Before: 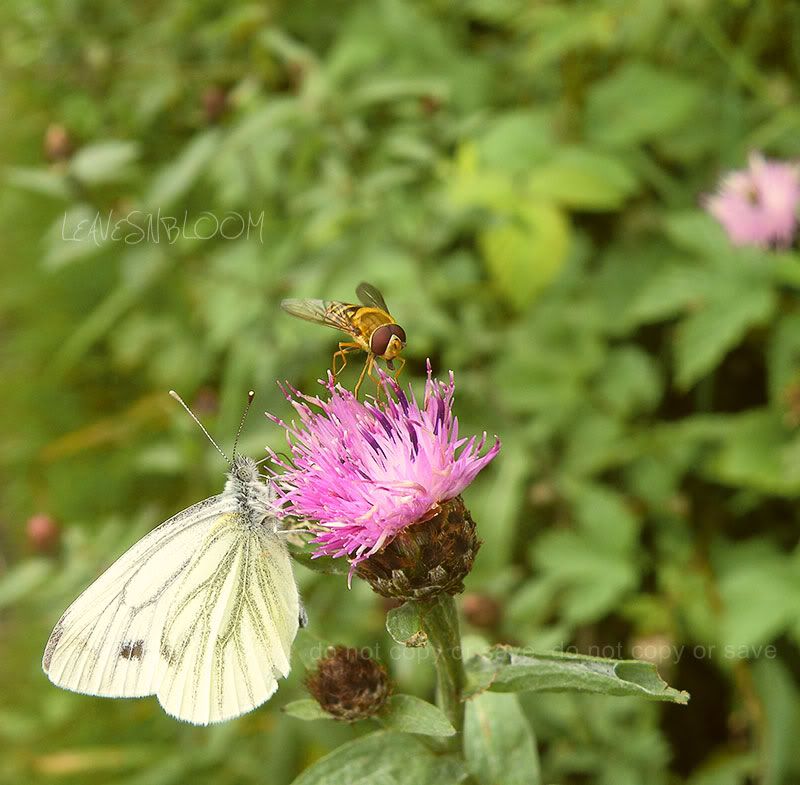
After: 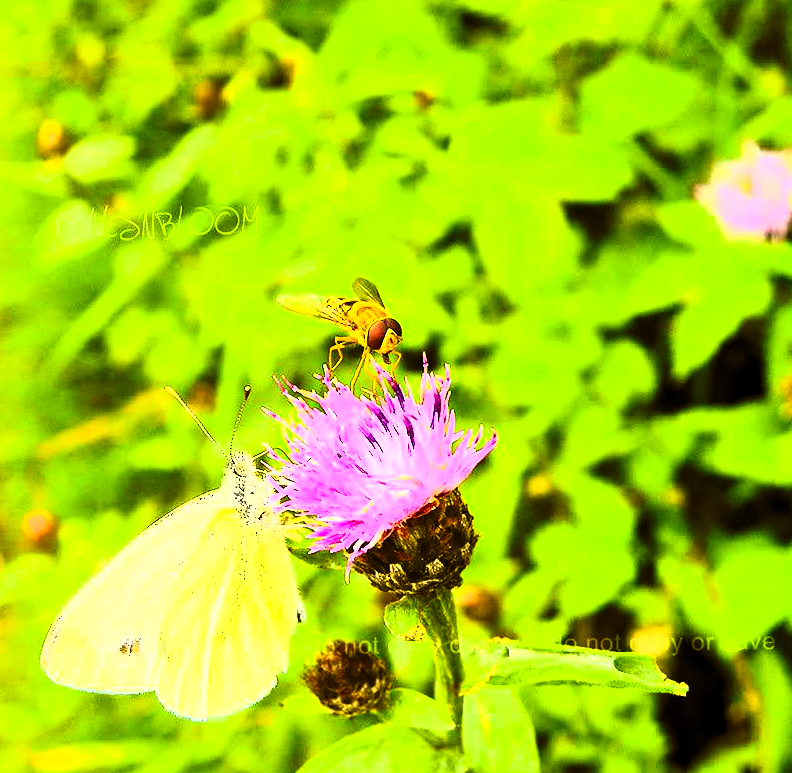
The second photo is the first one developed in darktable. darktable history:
rotate and perspective: rotation -0.45°, automatic cropping original format, crop left 0.008, crop right 0.992, crop top 0.012, crop bottom 0.988
tone curve: curves: ch0 [(0.003, 0.023) (0.071, 0.052) (0.236, 0.197) (0.466, 0.557) (0.631, 0.764) (0.806, 0.906) (1, 1)]; ch1 [(0, 0) (0.262, 0.227) (0.417, 0.386) (0.469, 0.467) (0.502, 0.51) (0.528, 0.521) (0.573, 0.555) (0.605, 0.621) (0.644, 0.671) (0.686, 0.728) (0.994, 0.987)]; ch2 [(0, 0) (0.262, 0.188) (0.385, 0.353) (0.427, 0.424) (0.495, 0.502) (0.531, 0.555) (0.583, 0.632) (0.644, 0.748) (1, 1)], color space Lab, independent channels, preserve colors none
levels: levels [0.116, 0.574, 1]
contrast brightness saturation: contrast 1, brightness 1, saturation 1
